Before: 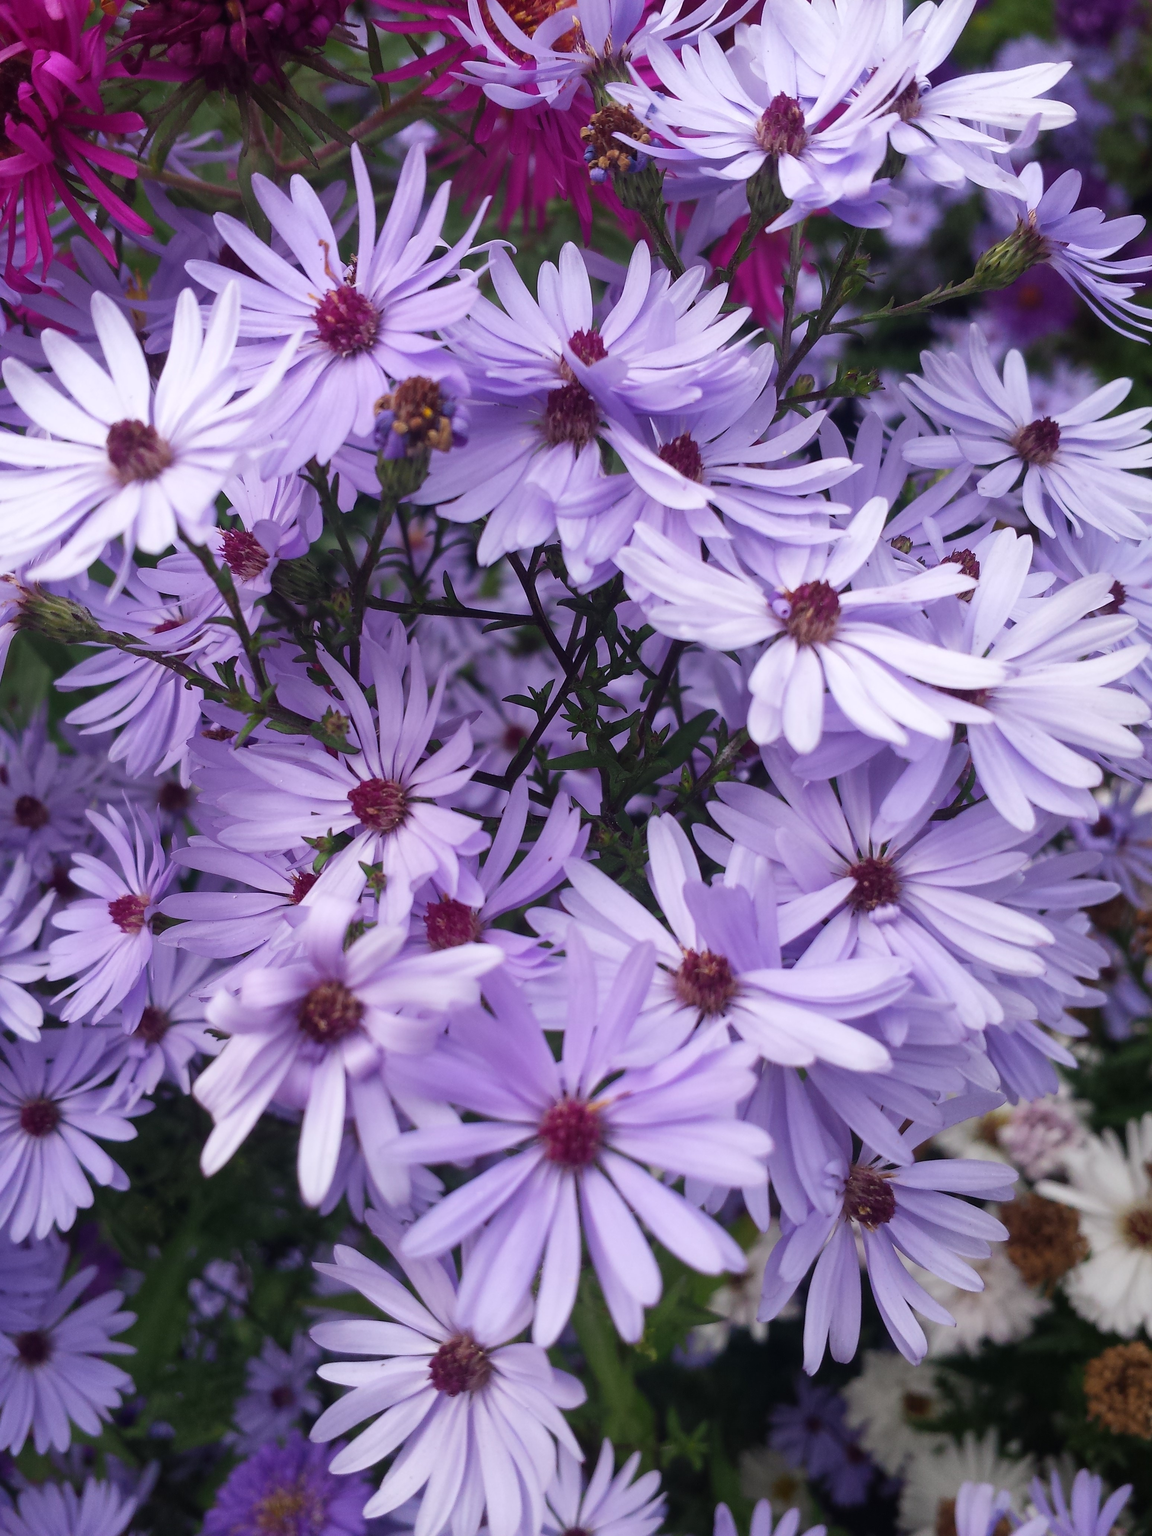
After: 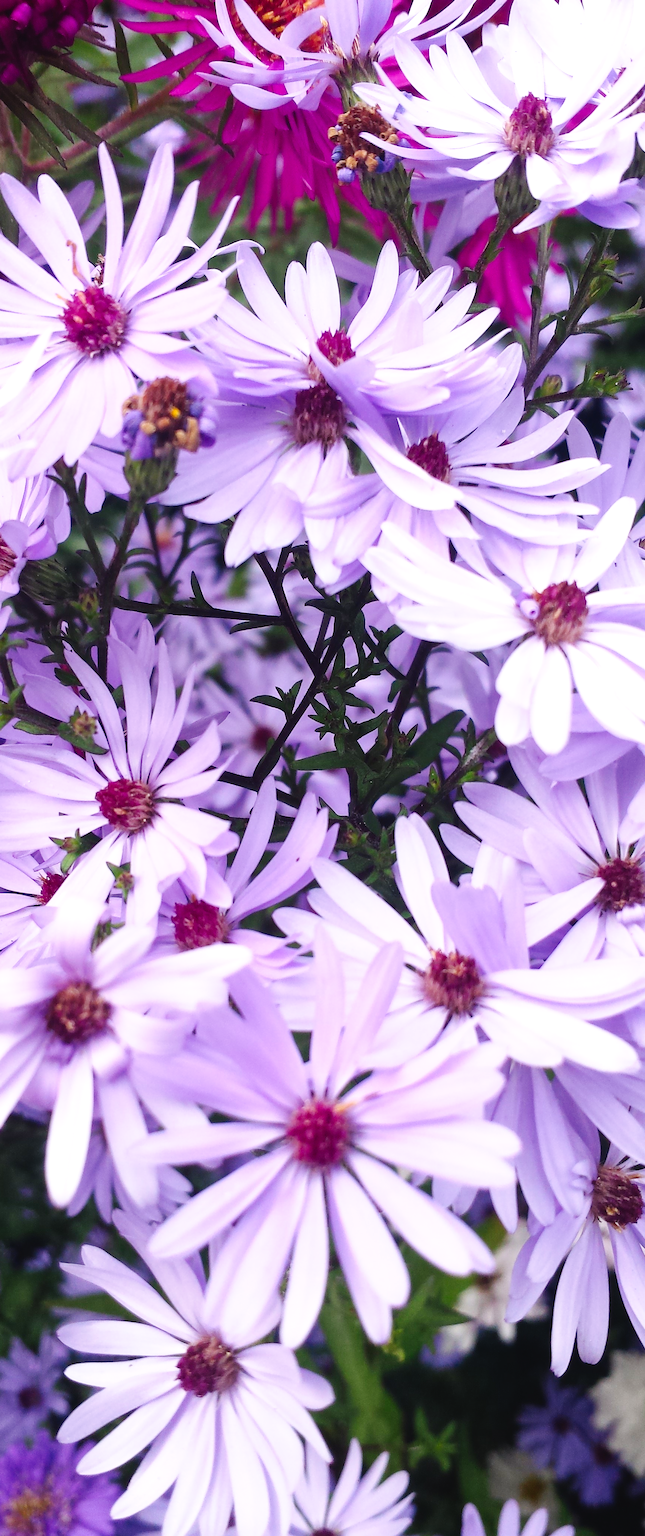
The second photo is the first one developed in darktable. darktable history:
tone curve: curves: ch0 [(0, 0.023) (0.087, 0.065) (0.184, 0.168) (0.45, 0.54) (0.57, 0.683) (0.722, 0.825) (0.877, 0.948) (1, 1)]; ch1 [(0, 0) (0.388, 0.369) (0.45, 0.43) (0.505, 0.509) (0.534, 0.528) (0.657, 0.655) (1, 1)]; ch2 [(0, 0) (0.314, 0.223) (0.427, 0.405) (0.5, 0.5) (0.55, 0.566) (0.625, 0.657) (1, 1)], preserve colors none
crop: left 21.951%, right 22.005%, bottom 0.015%
exposure: exposure 0.559 EV, compensate highlight preservation false
